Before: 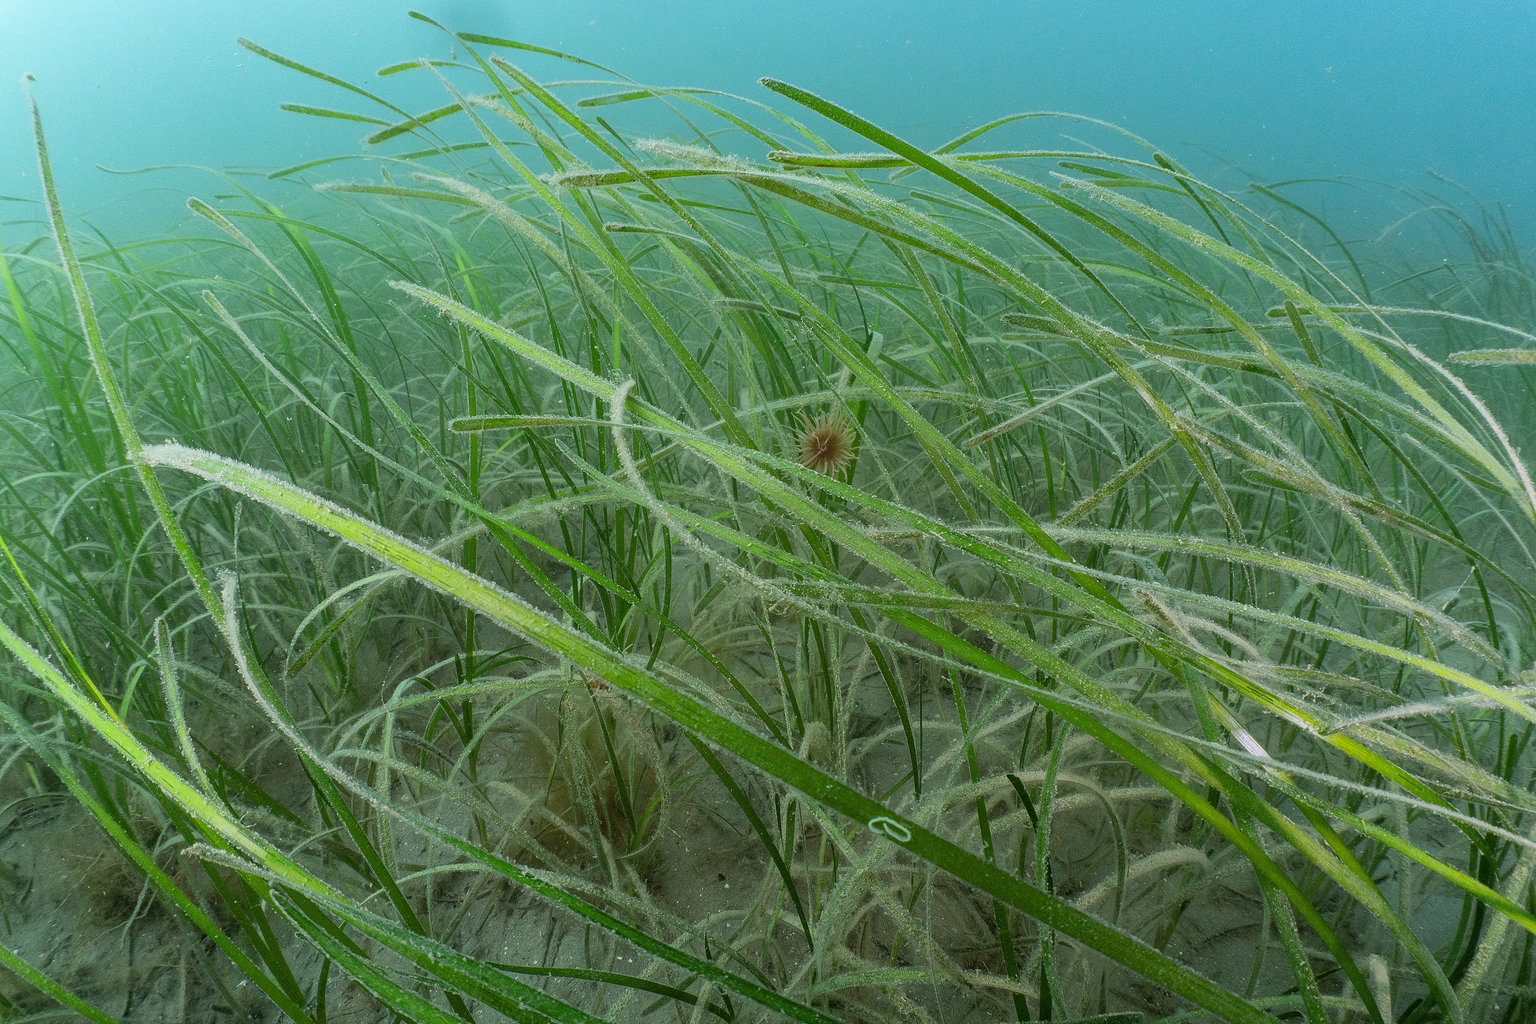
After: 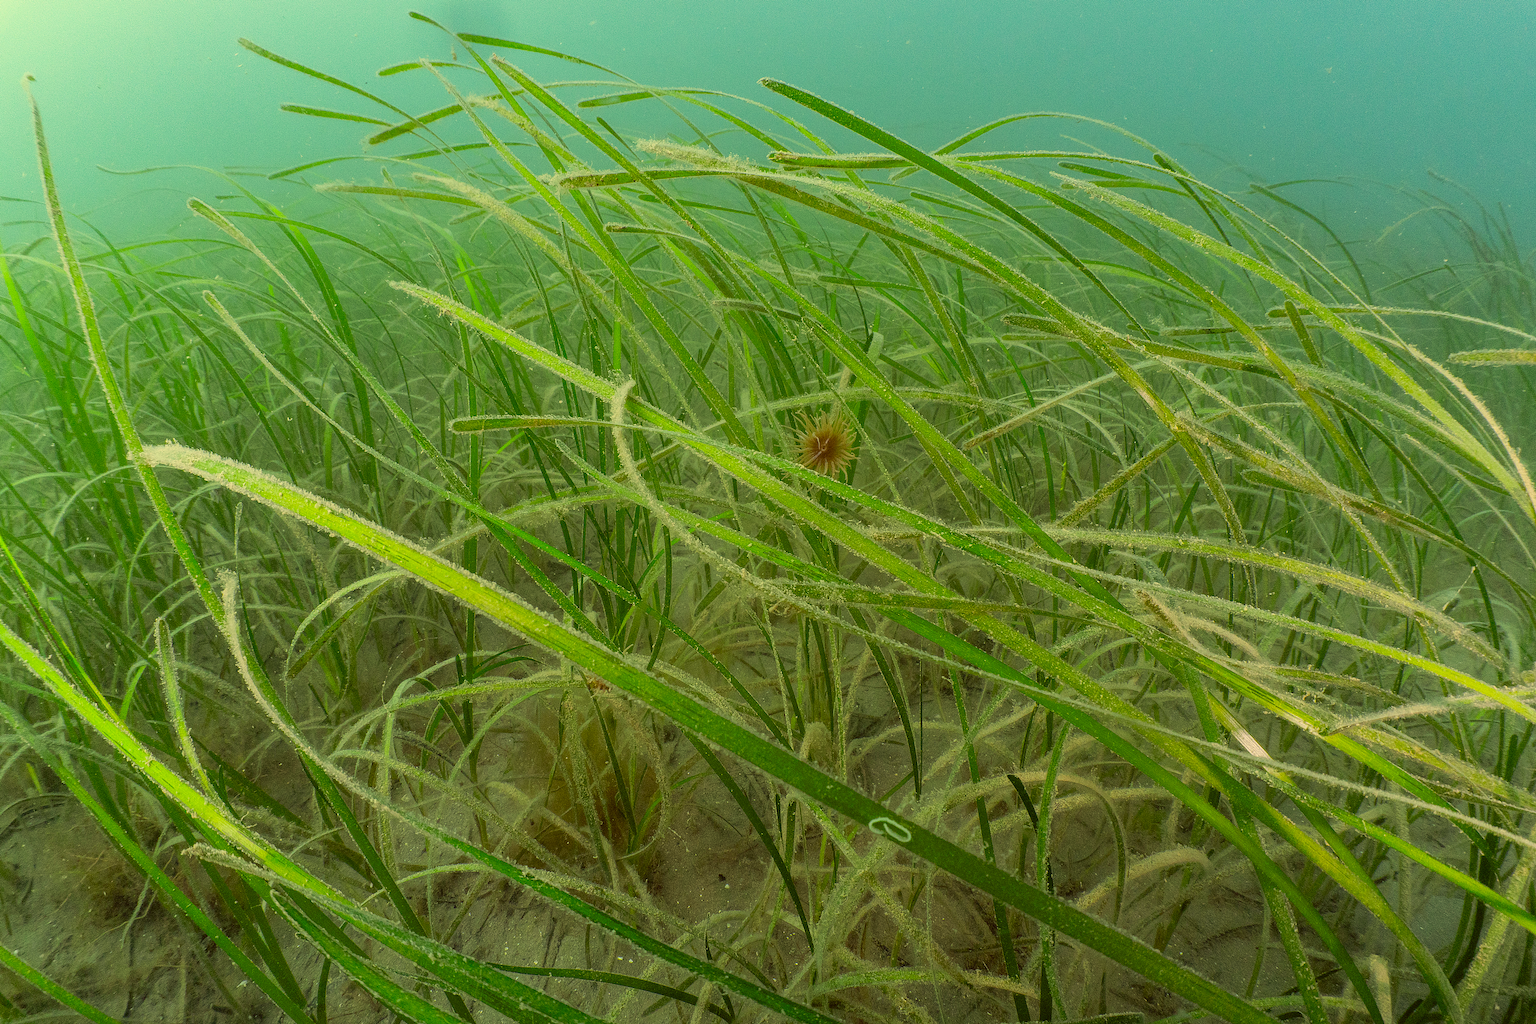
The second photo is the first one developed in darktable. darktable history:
color correction: highlights a* -0.529, highlights b* 39.61, shadows a* 9.44, shadows b* -0.383
